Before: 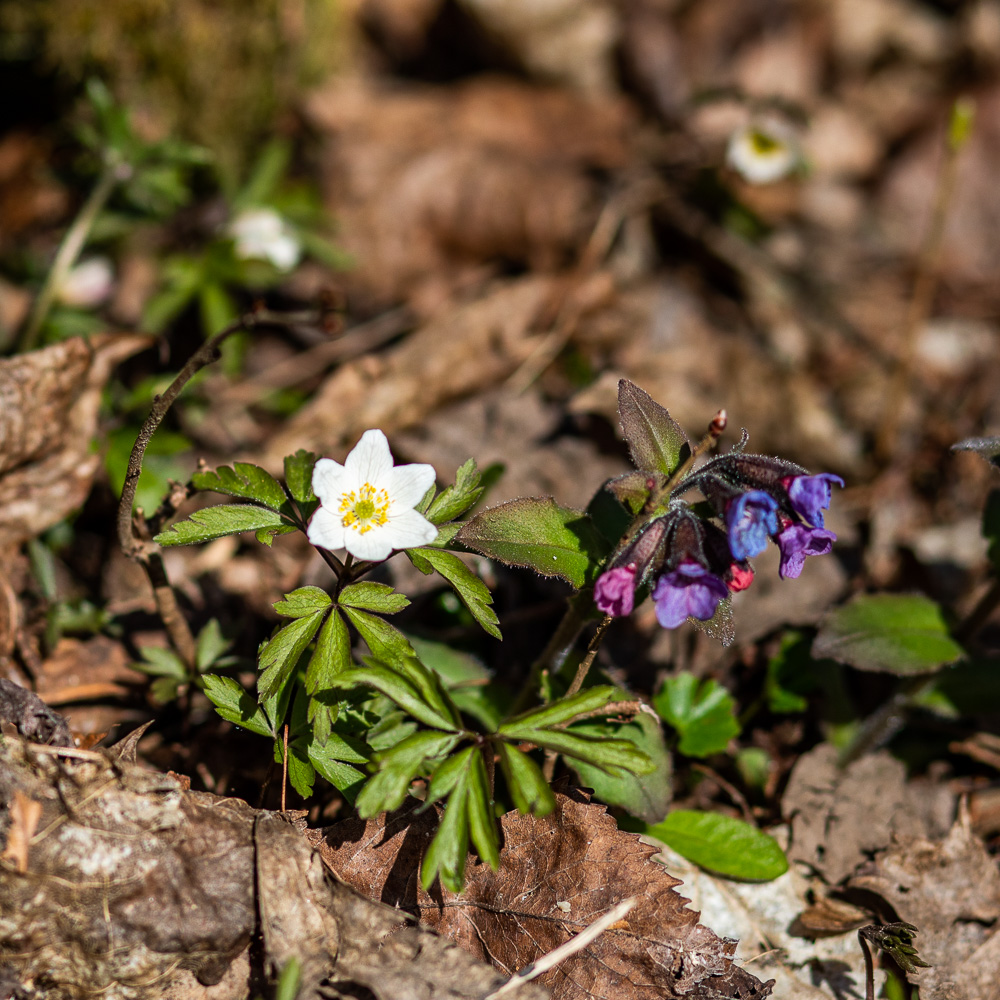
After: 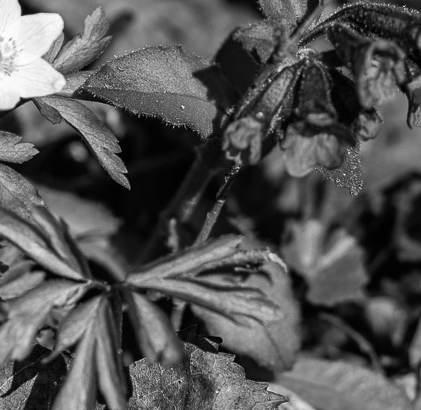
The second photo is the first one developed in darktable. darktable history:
color correction: highlights a* 11.96, highlights b* 11.58
monochrome: a 26.22, b 42.67, size 0.8
crop: left 37.221%, top 45.169%, right 20.63%, bottom 13.777%
color balance: mode lift, gamma, gain (sRGB), lift [0.997, 0.979, 1.021, 1.011], gamma [1, 1.084, 0.916, 0.998], gain [1, 0.87, 1.13, 1.101], contrast 4.55%, contrast fulcrum 38.24%, output saturation 104.09%
